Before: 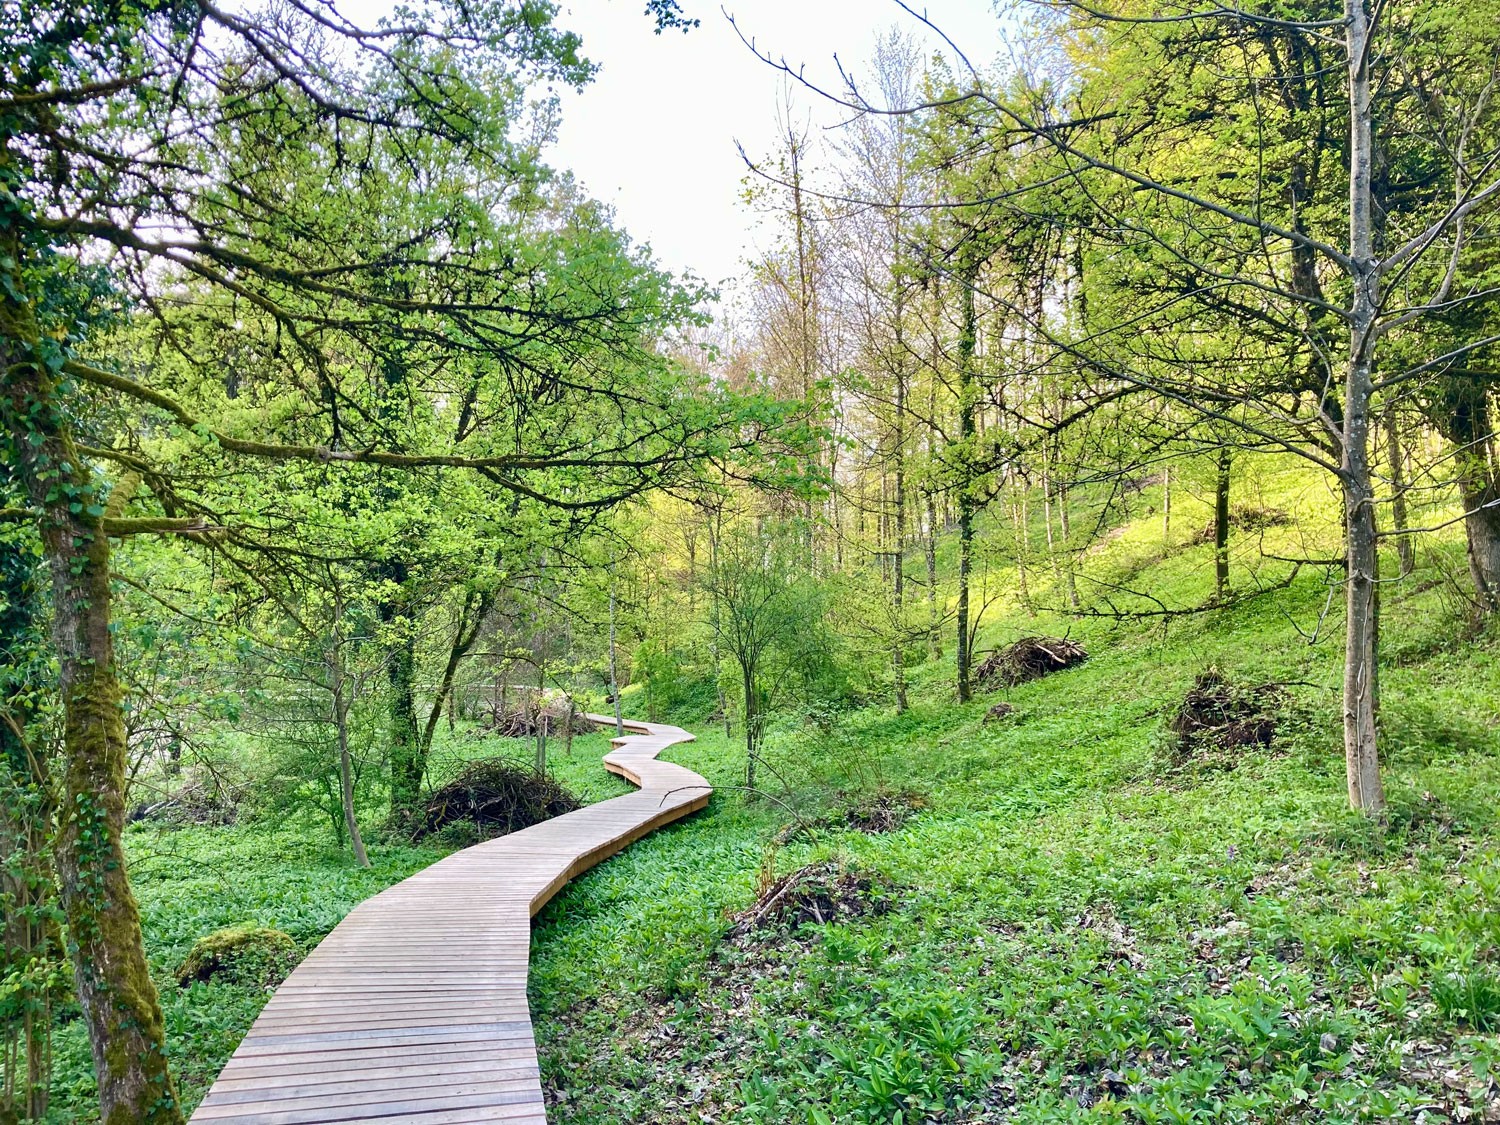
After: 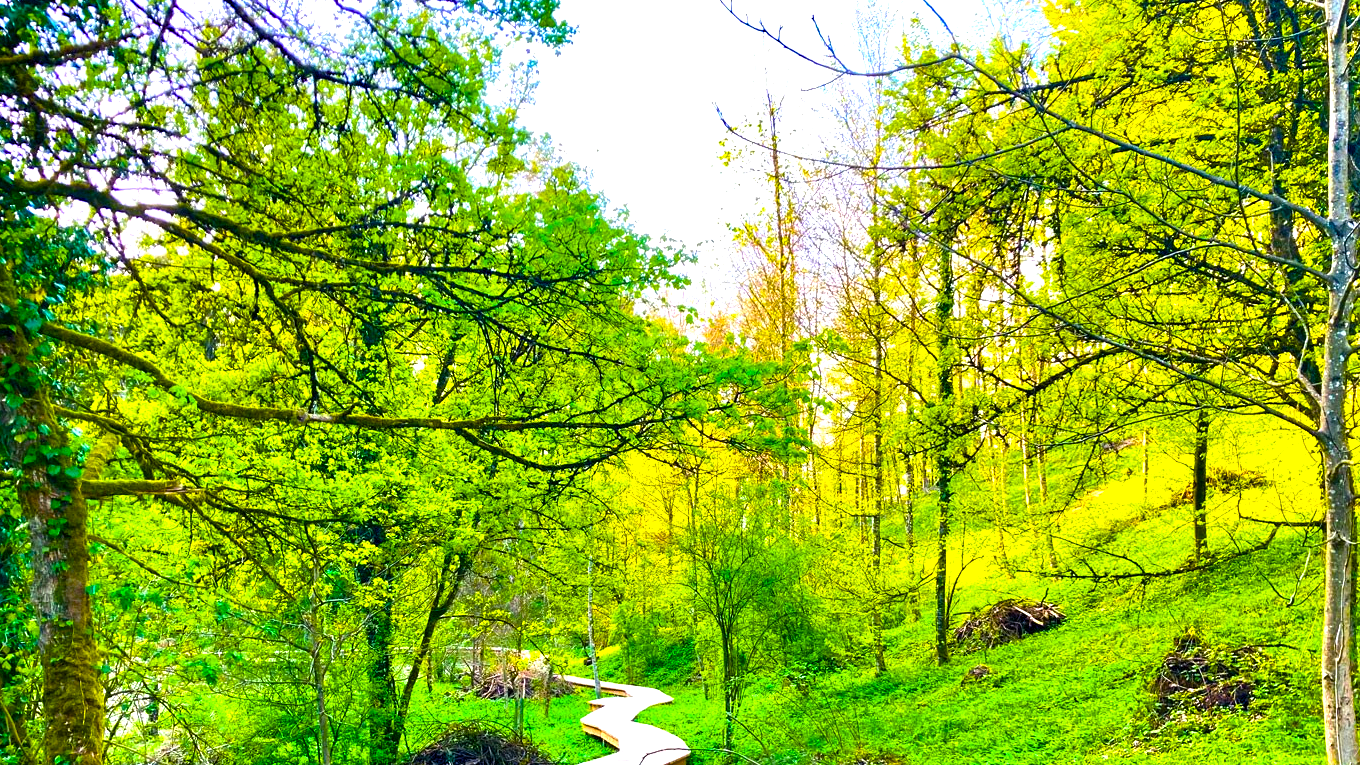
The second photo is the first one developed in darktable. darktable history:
color balance rgb: linear chroma grading › global chroma 20%, perceptual saturation grading › global saturation 65%, perceptual saturation grading › highlights 50%, perceptual saturation grading › shadows 30%, perceptual brilliance grading › global brilliance 12%, perceptual brilliance grading › highlights 15%, global vibrance 20%
crop: left 1.509%, top 3.452%, right 7.696%, bottom 28.452%
